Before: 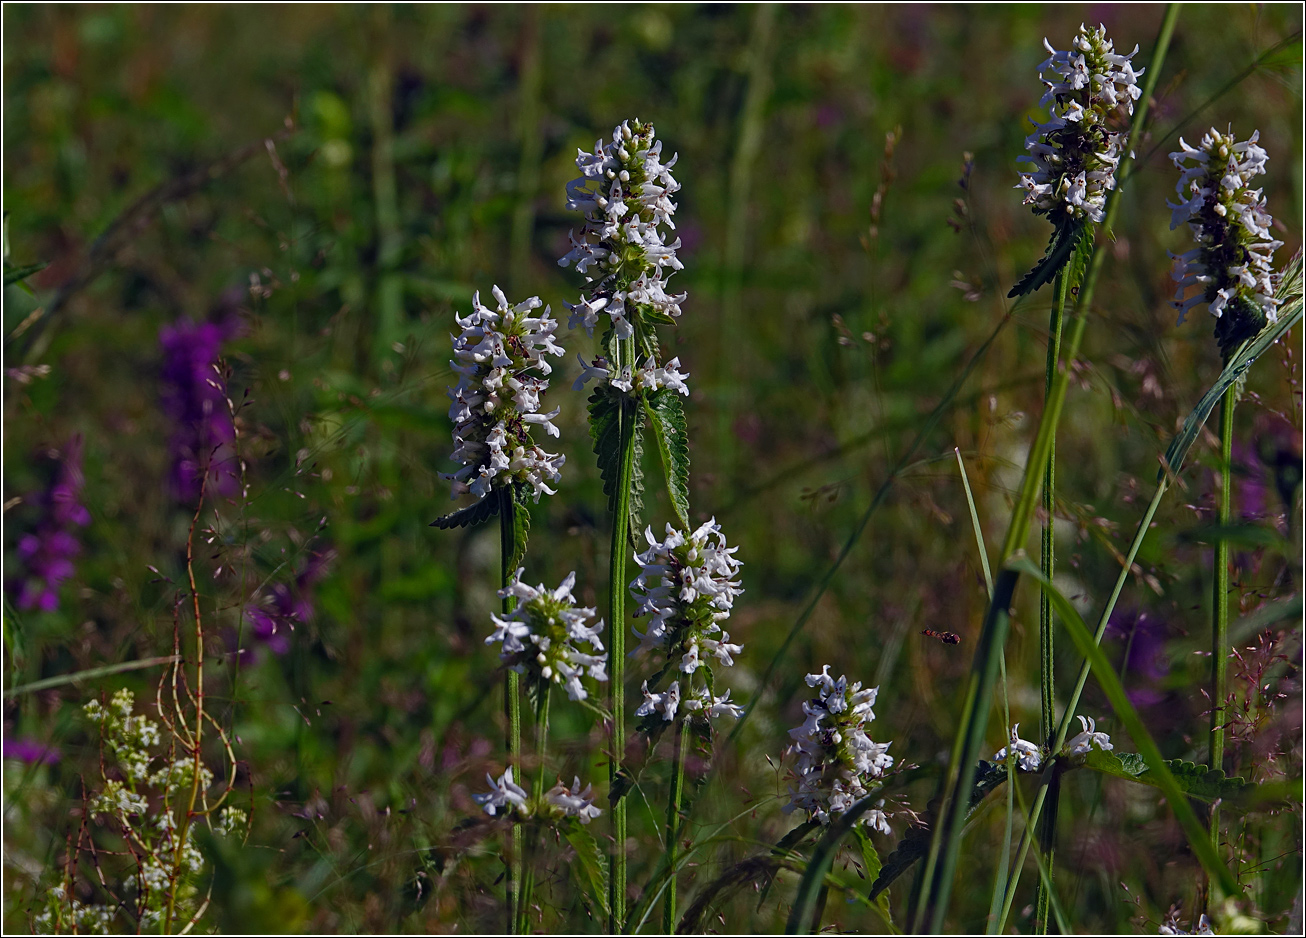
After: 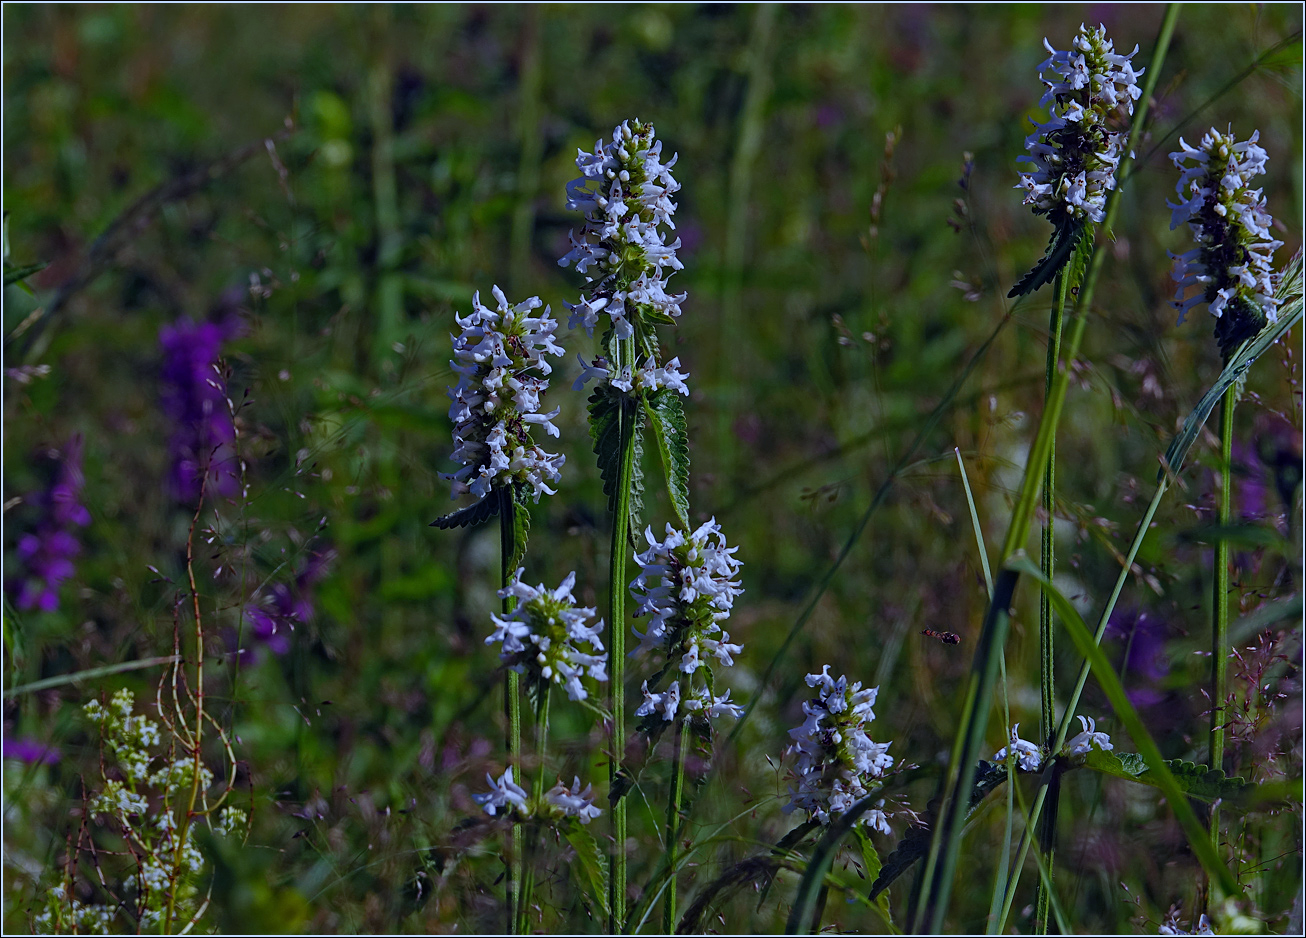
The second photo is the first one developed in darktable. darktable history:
white balance: red 0.871, blue 1.249
filmic rgb: black relative exposure -15 EV, white relative exposure 3 EV, threshold 6 EV, target black luminance 0%, hardness 9.27, latitude 99%, contrast 0.912, shadows ↔ highlights balance 0.505%, add noise in highlights 0, color science v3 (2019), use custom middle-gray values true, iterations of high-quality reconstruction 0, contrast in highlights soft, enable highlight reconstruction true
